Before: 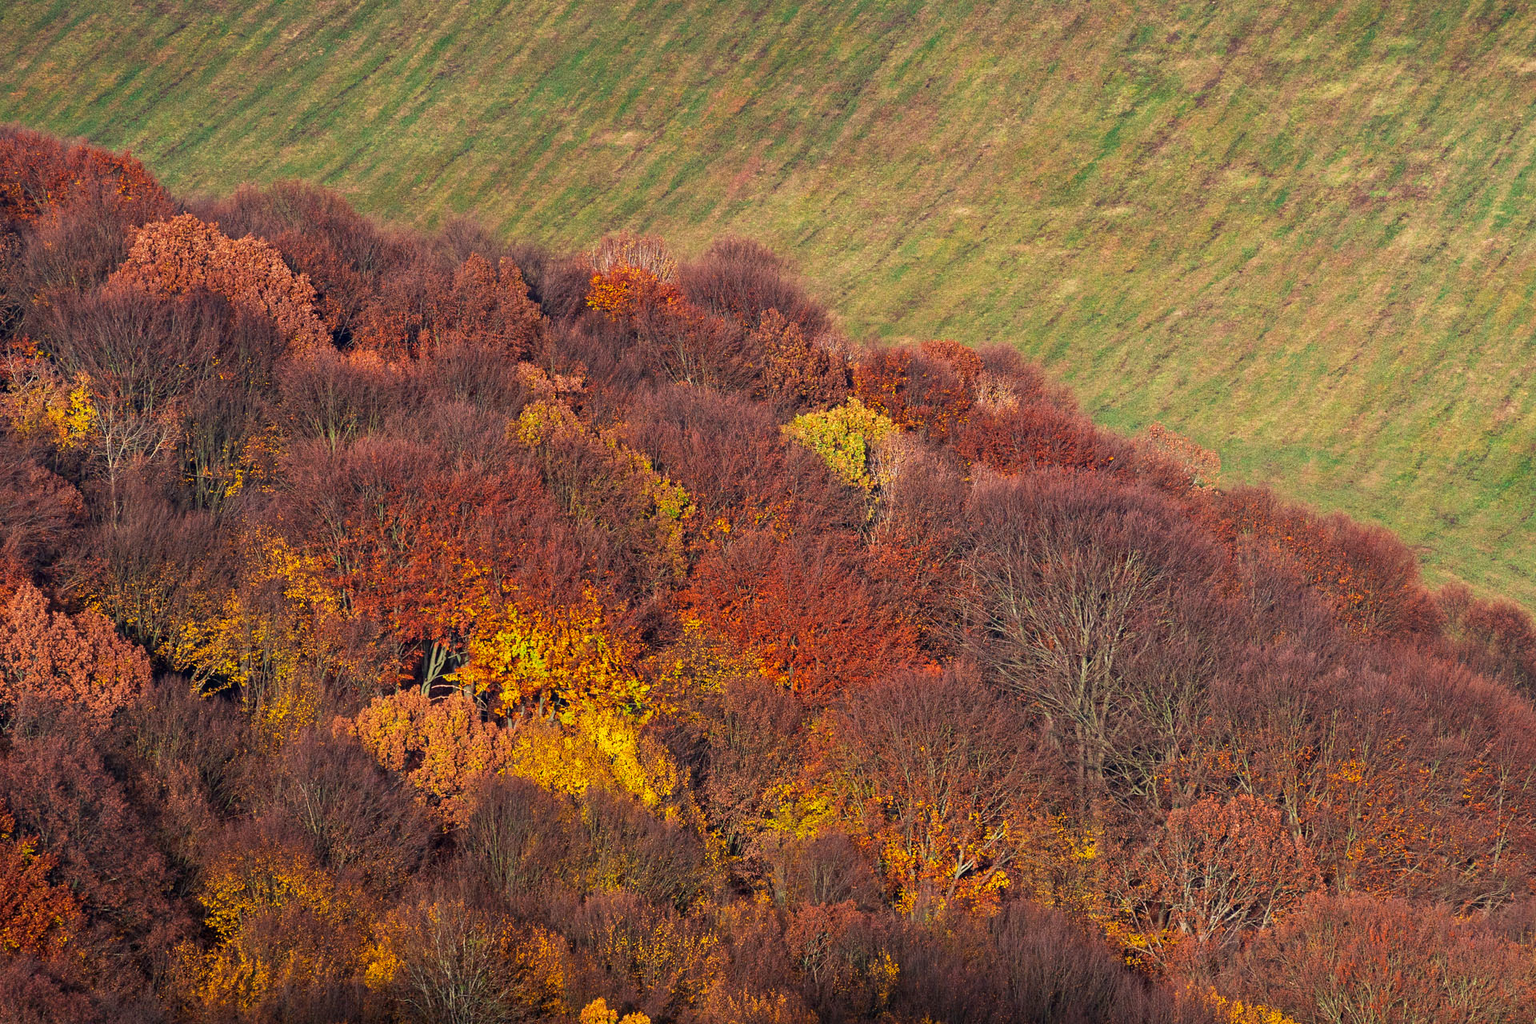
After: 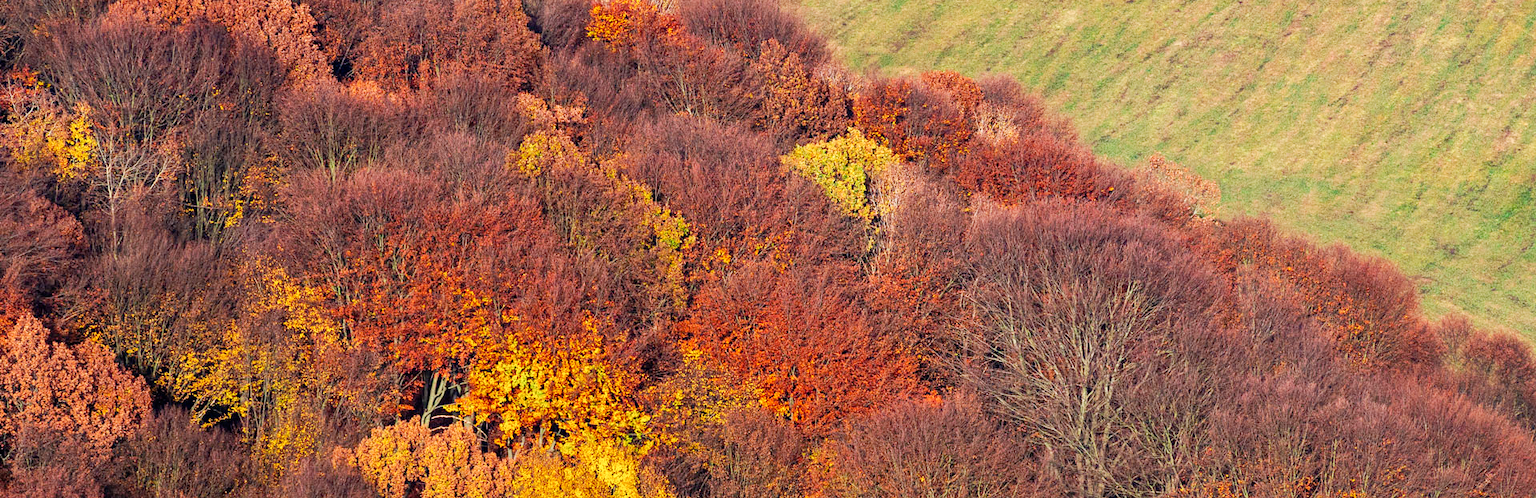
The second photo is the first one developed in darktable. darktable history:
crop and rotate: top 26.34%, bottom 24.929%
tone curve: curves: ch0 [(0, 0) (0.051, 0.027) (0.096, 0.071) (0.219, 0.248) (0.428, 0.52) (0.596, 0.713) (0.727, 0.823) (0.859, 0.924) (1, 1)]; ch1 [(0, 0) (0.1, 0.038) (0.318, 0.221) (0.413, 0.325) (0.443, 0.412) (0.483, 0.474) (0.503, 0.501) (0.516, 0.515) (0.548, 0.575) (0.561, 0.596) (0.594, 0.647) (0.666, 0.701) (1, 1)]; ch2 [(0, 0) (0.453, 0.435) (0.479, 0.476) (0.504, 0.5) (0.52, 0.526) (0.557, 0.585) (0.583, 0.608) (0.824, 0.815) (1, 1)], preserve colors none
